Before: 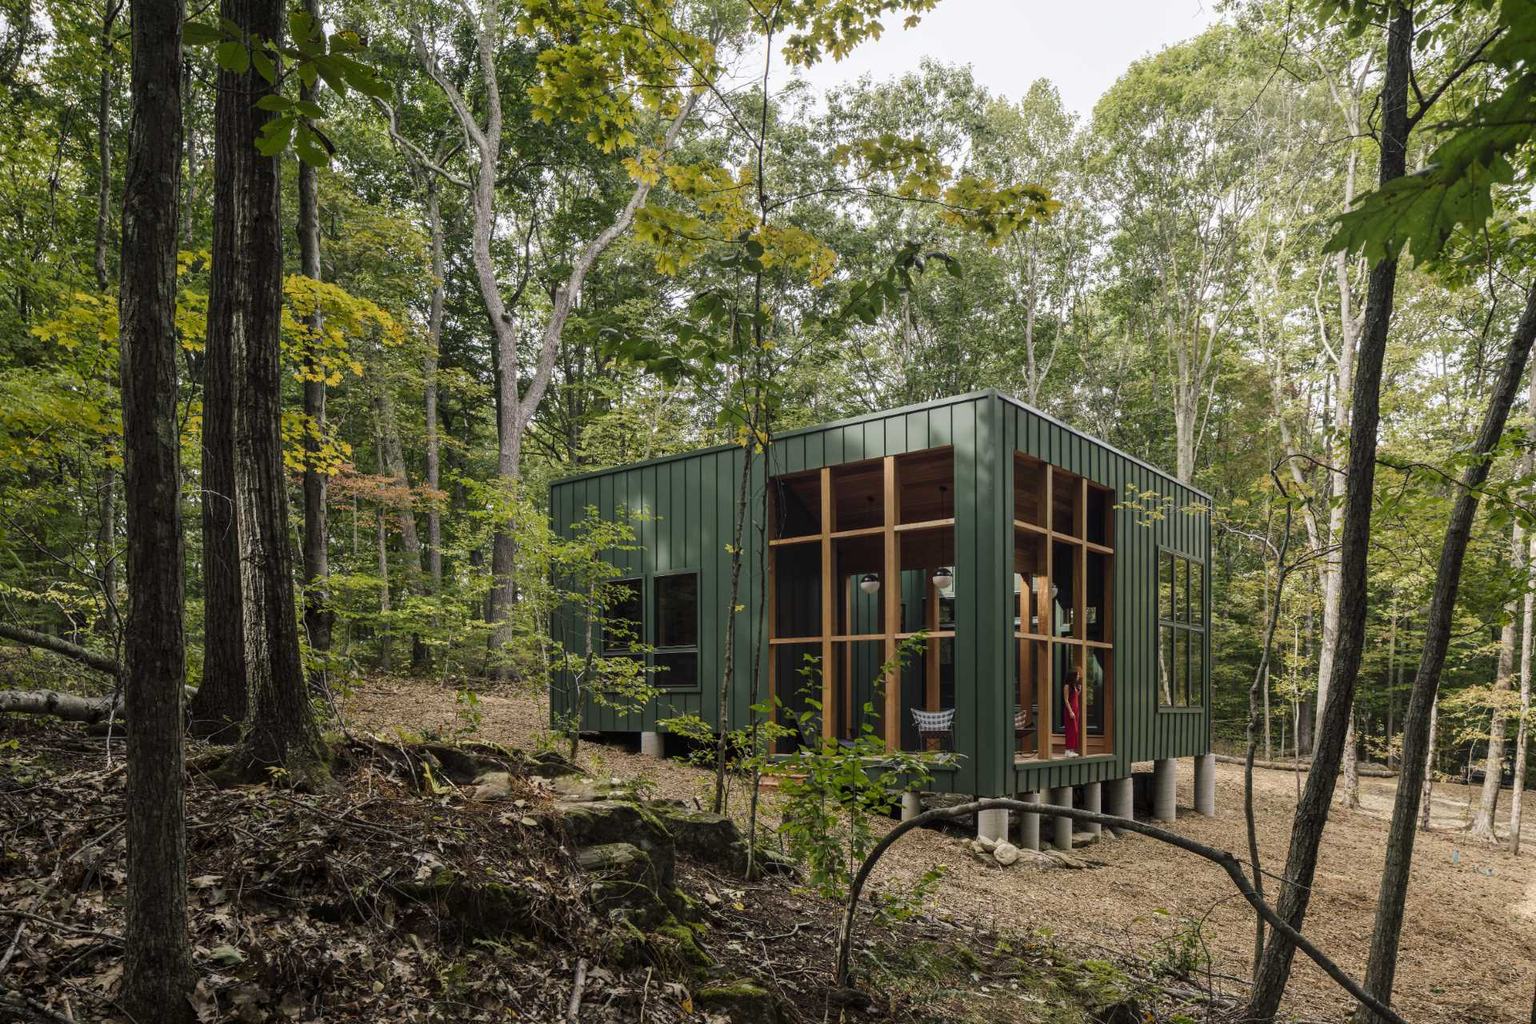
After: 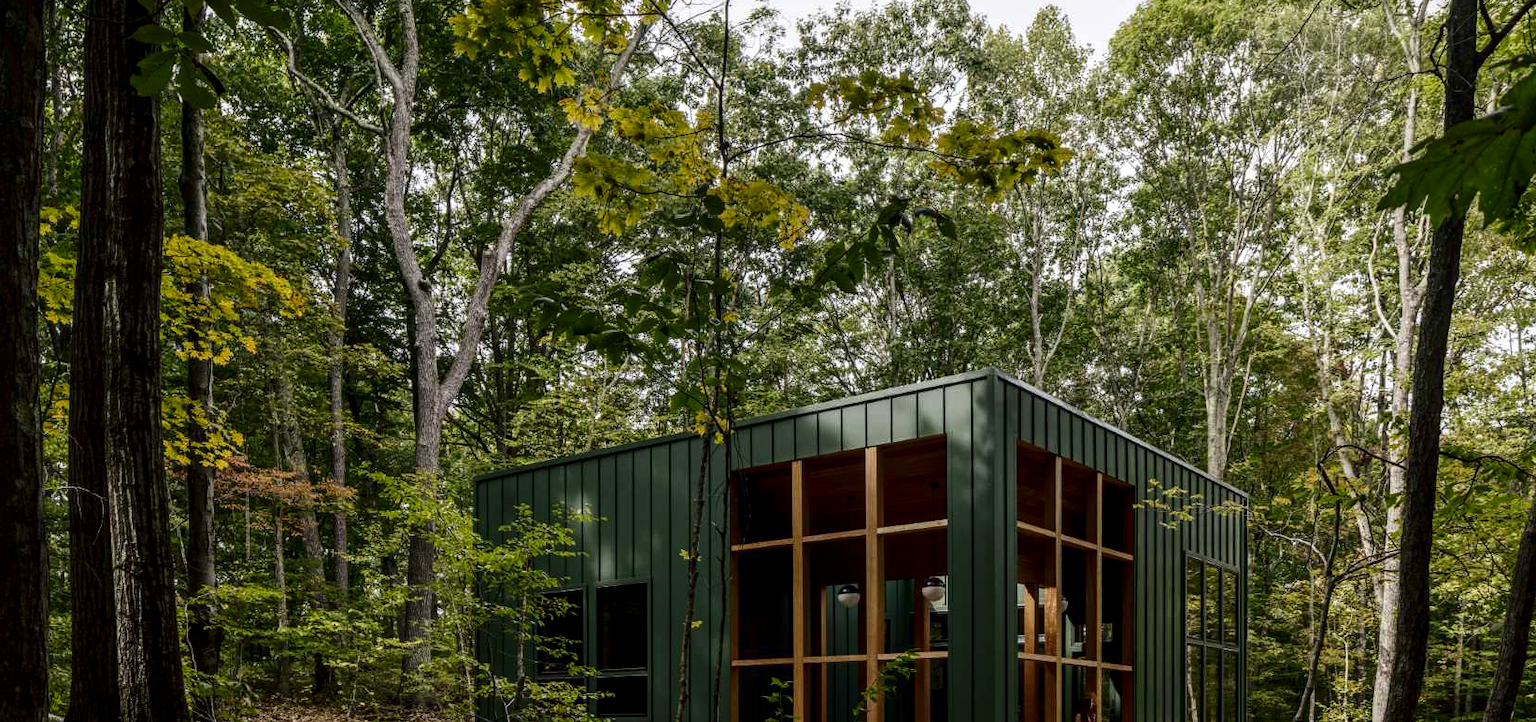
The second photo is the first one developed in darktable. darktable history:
contrast brightness saturation: contrast 0.13, brightness -0.24, saturation 0.14
crop and rotate: left 9.345%, top 7.22%, right 4.982%, bottom 32.331%
local contrast: on, module defaults
